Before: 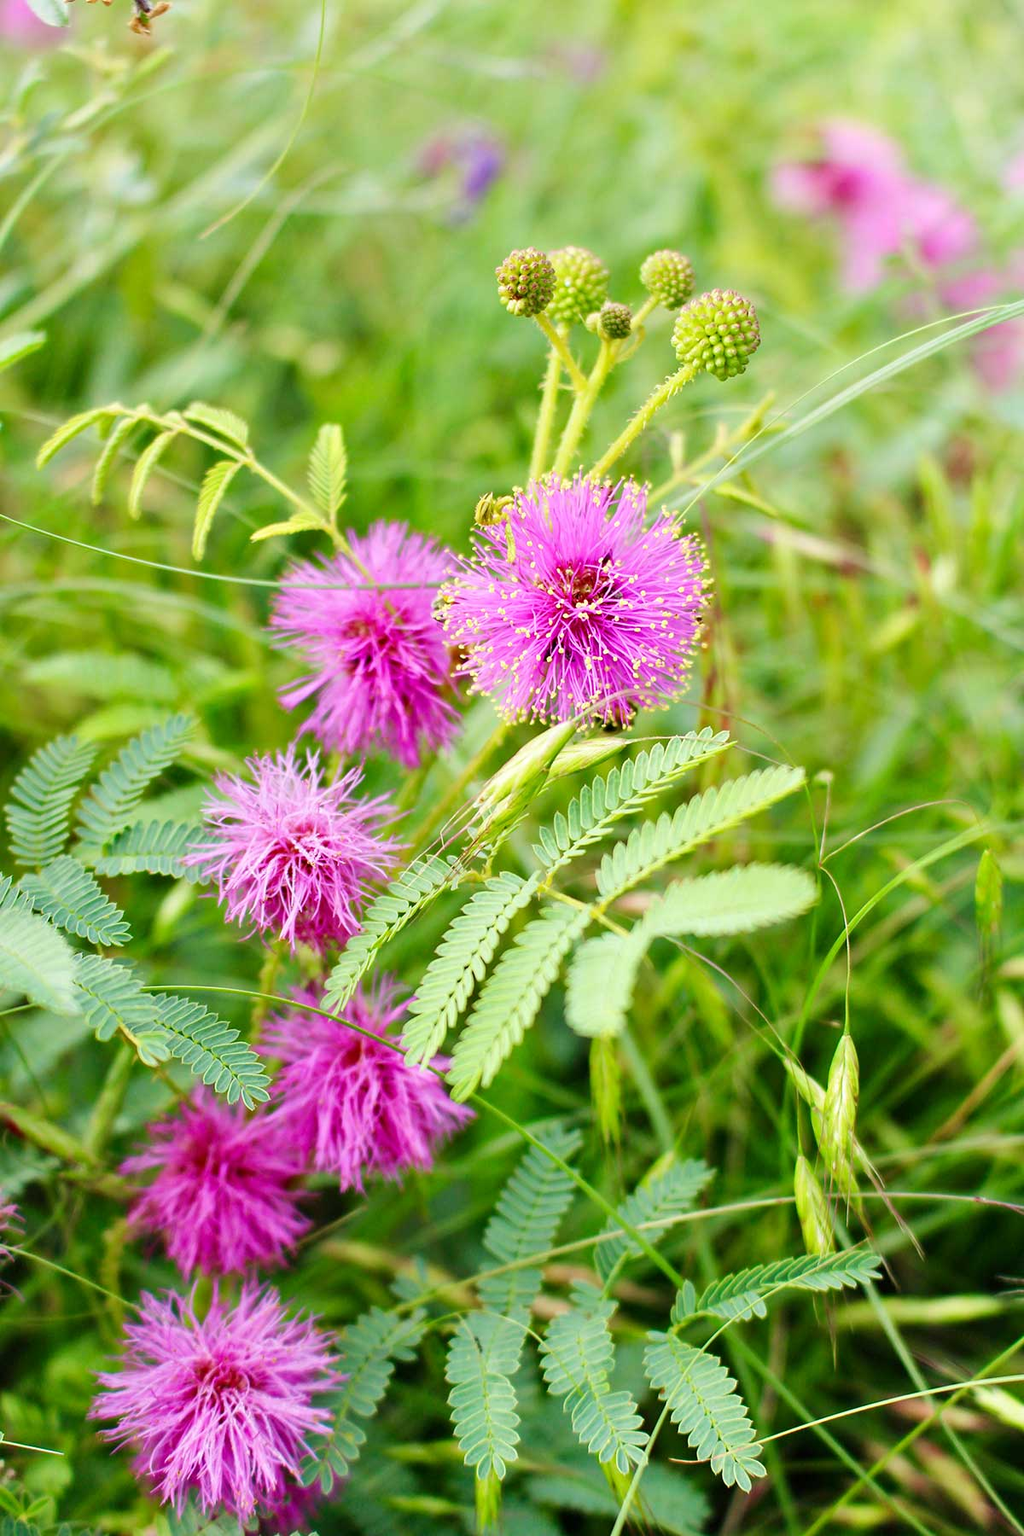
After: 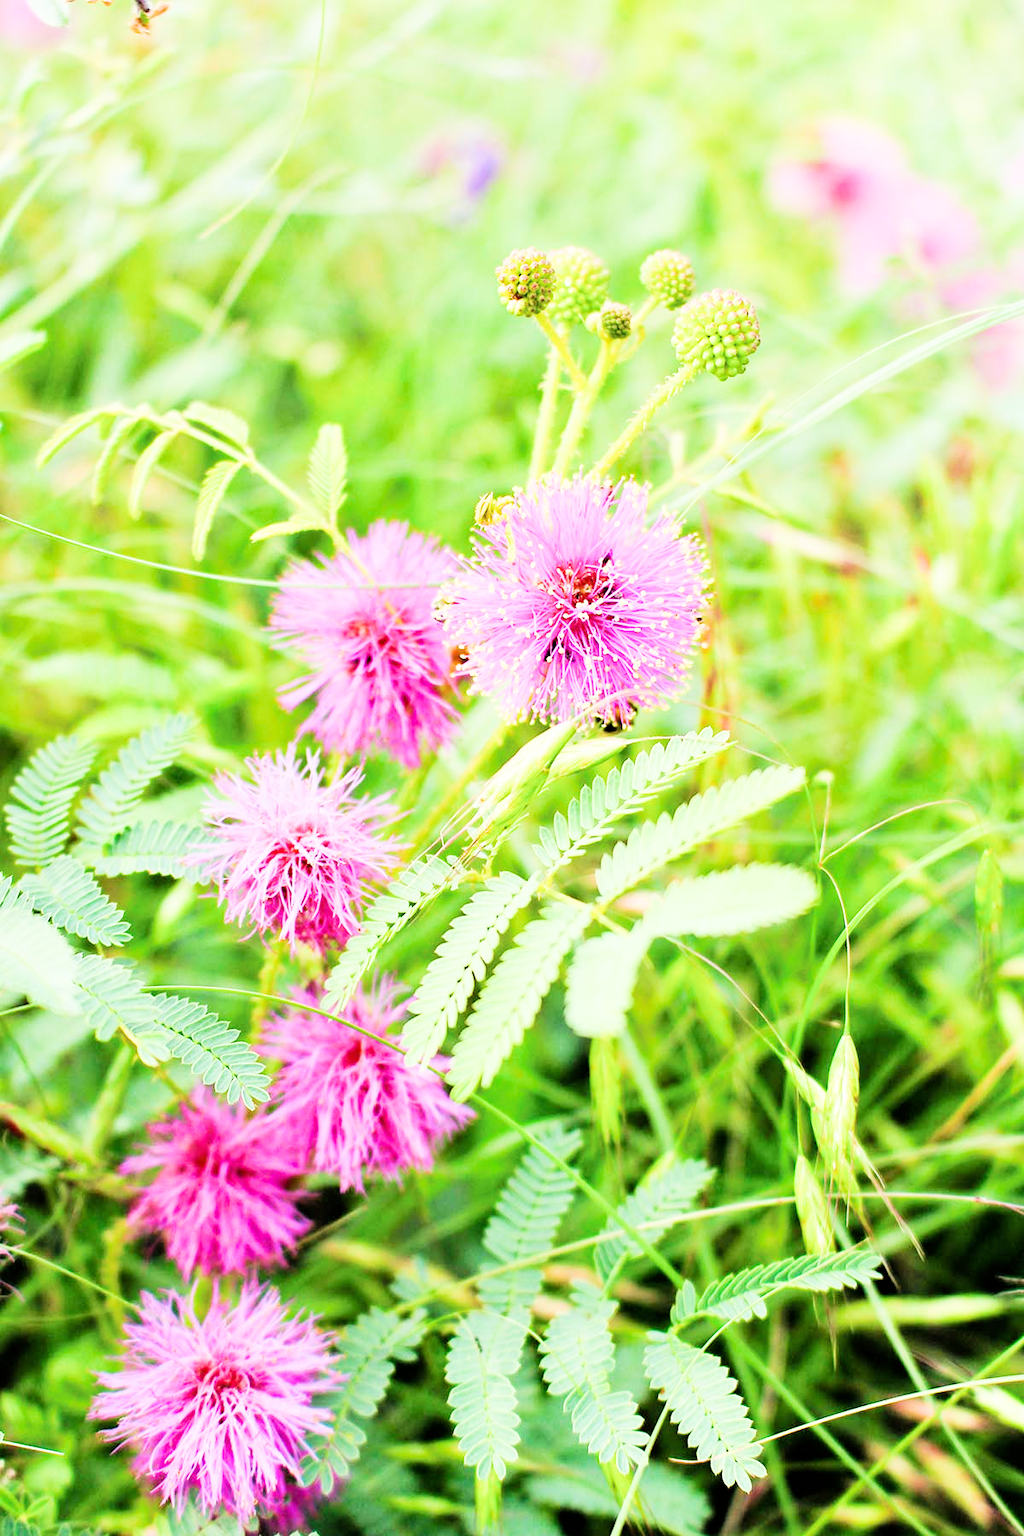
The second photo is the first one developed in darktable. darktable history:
filmic rgb: black relative exposure -5 EV, hardness 2.88, contrast 1.4, highlights saturation mix -30%
exposure: black level correction 0, exposure 1.379 EV, compensate exposure bias true, compensate highlight preservation false
